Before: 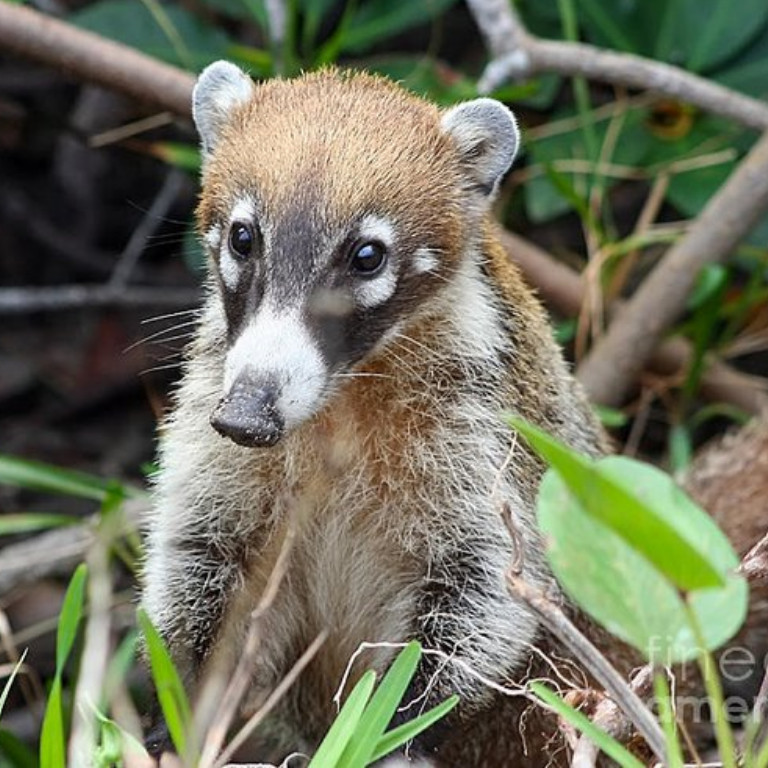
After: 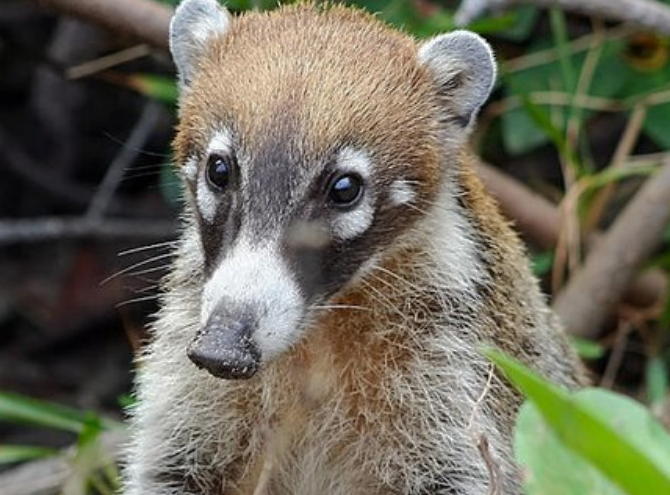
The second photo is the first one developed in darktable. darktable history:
crop: left 3.015%, top 8.969%, right 9.647%, bottom 26.457%
rgb curve: curves: ch0 [(0, 0) (0.175, 0.154) (0.785, 0.663) (1, 1)]
